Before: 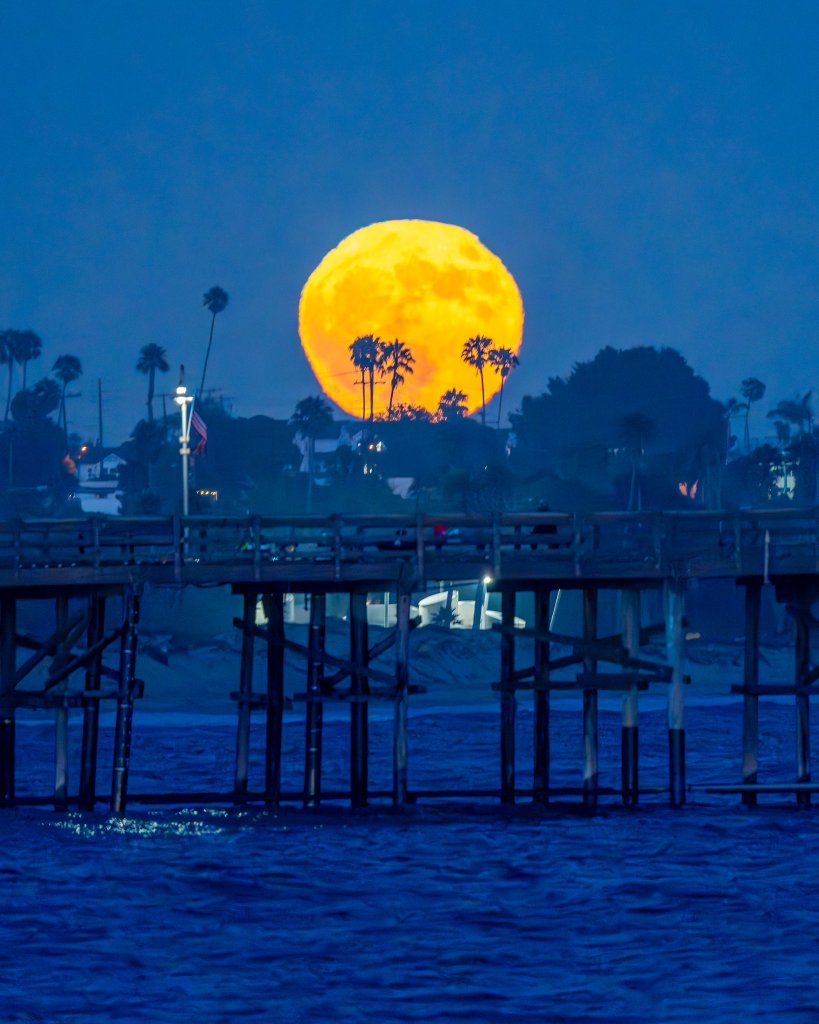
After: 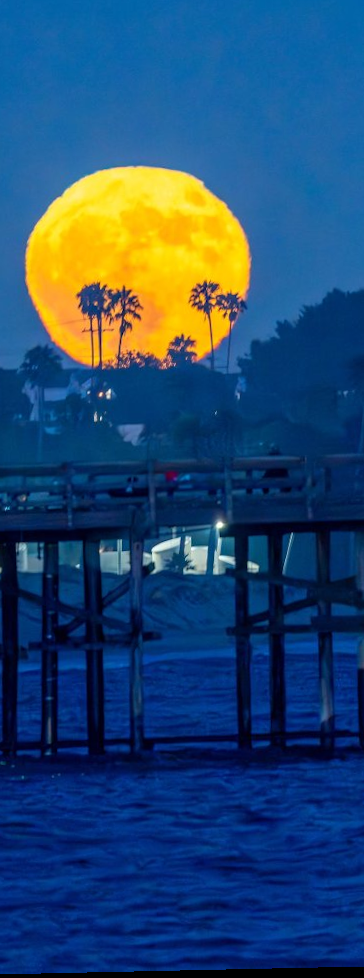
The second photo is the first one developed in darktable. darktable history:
rotate and perspective: rotation -1.24°, automatic cropping off
crop: left 33.452%, top 6.025%, right 23.155%
